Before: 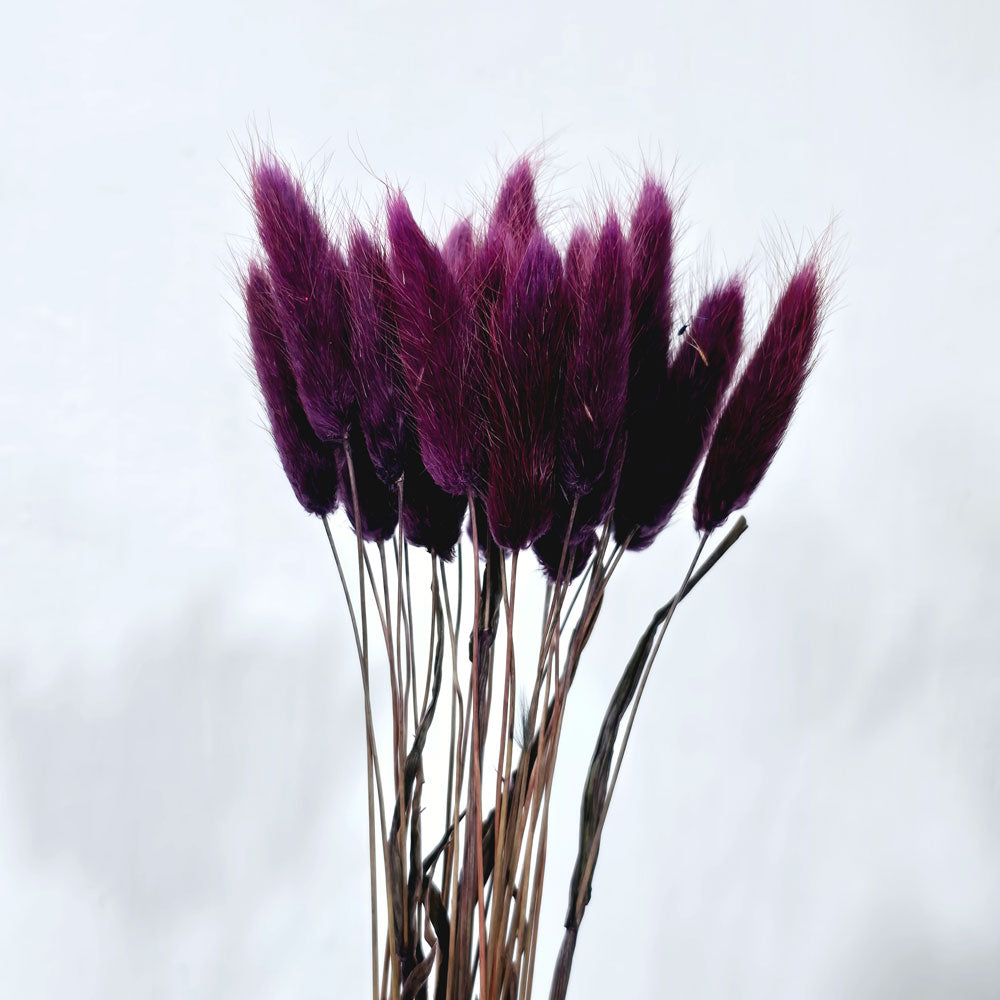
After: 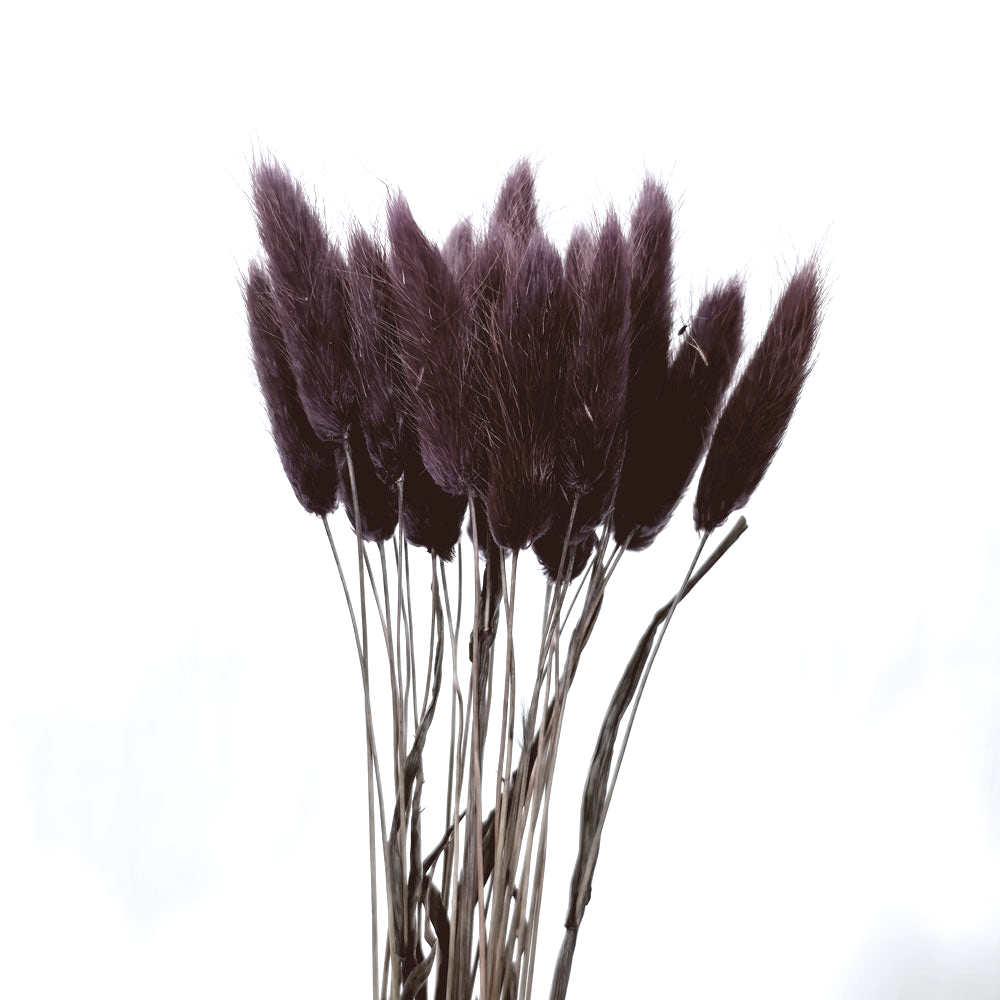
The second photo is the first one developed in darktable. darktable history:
exposure: black level correction 0, exposure 0.5 EV, compensate exposure bias true, compensate highlight preservation false
color balance: lift [1, 1.011, 0.999, 0.989], gamma [1.109, 1.045, 1.039, 0.955], gain [0.917, 0.936, 0.952, 1.064], contrast 2.32%, contrast fulcrum 19%, output saturation 101%
color correction: saturation 0.3
